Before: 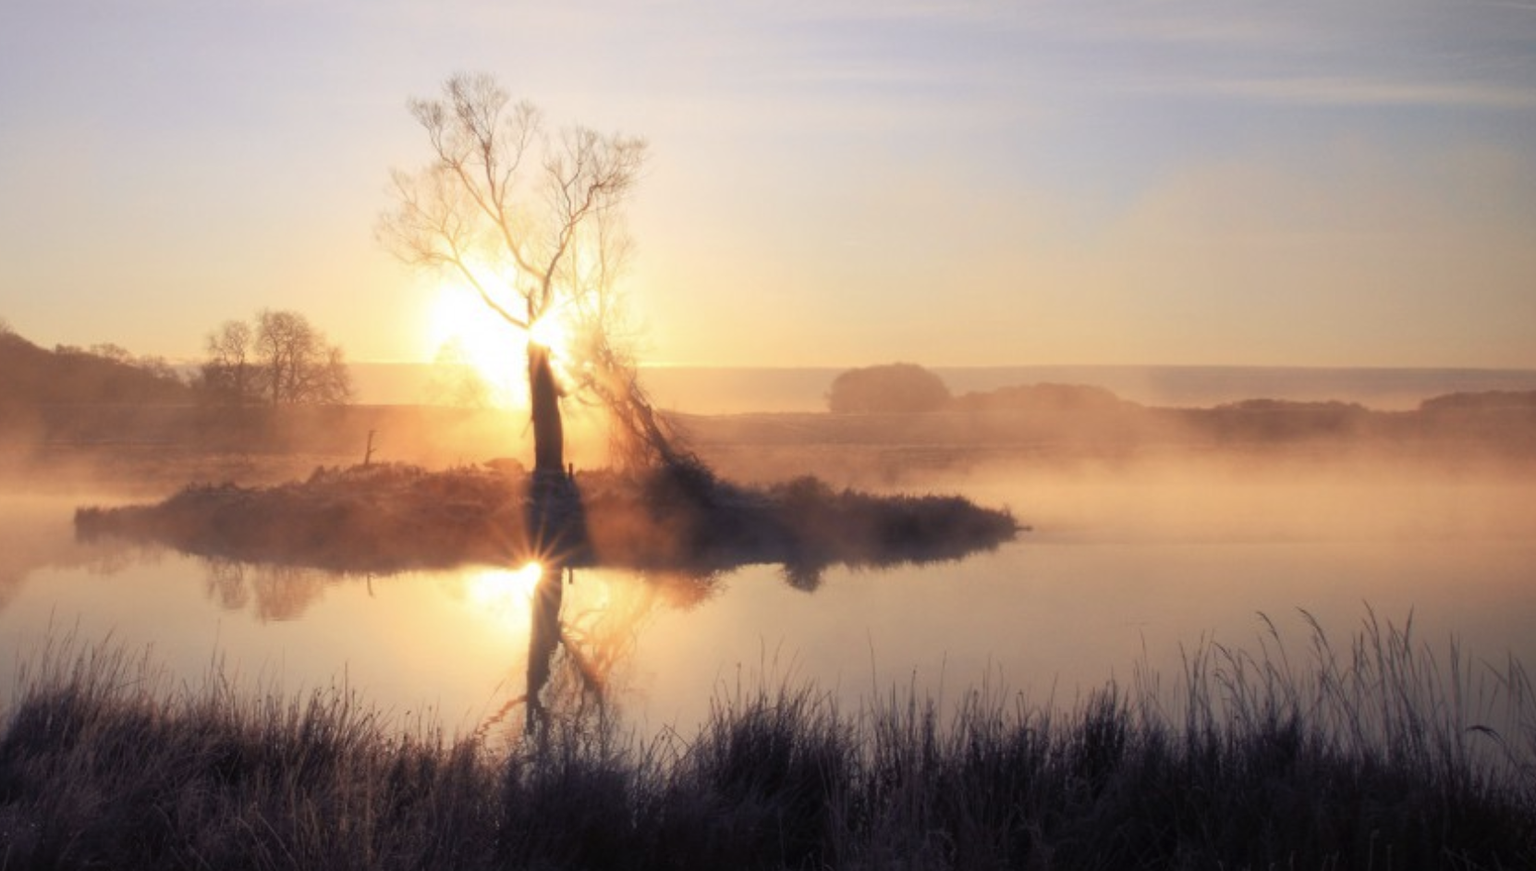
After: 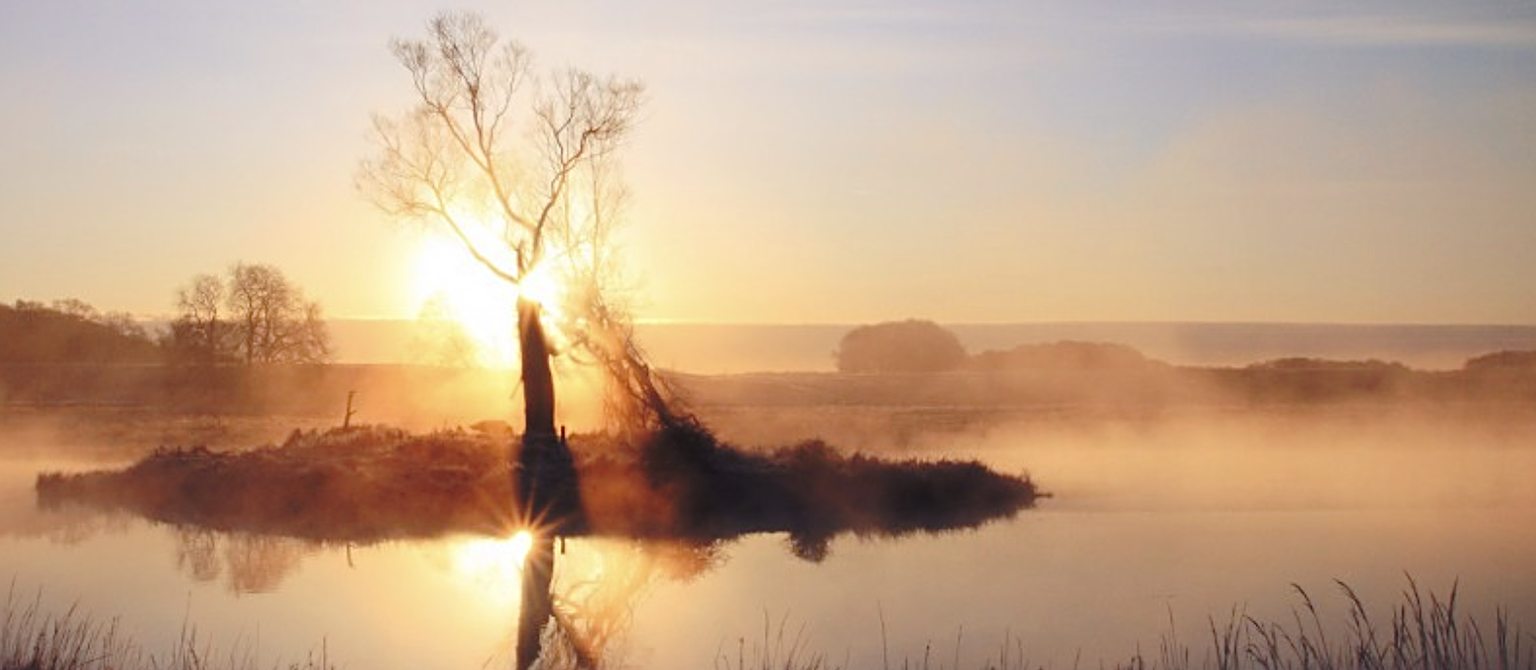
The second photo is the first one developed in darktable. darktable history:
crop: left 2.695%, top 7.19%, right 3.119%, bottom 20.241%
base curve: curves: ch0 [(0, 0) (0.073, 0.04) (0.157, 0.139) (0.492, 0.492) (0.758, 0.758) (1, 1)], preserve colors none
sharpen: radius 3.091
